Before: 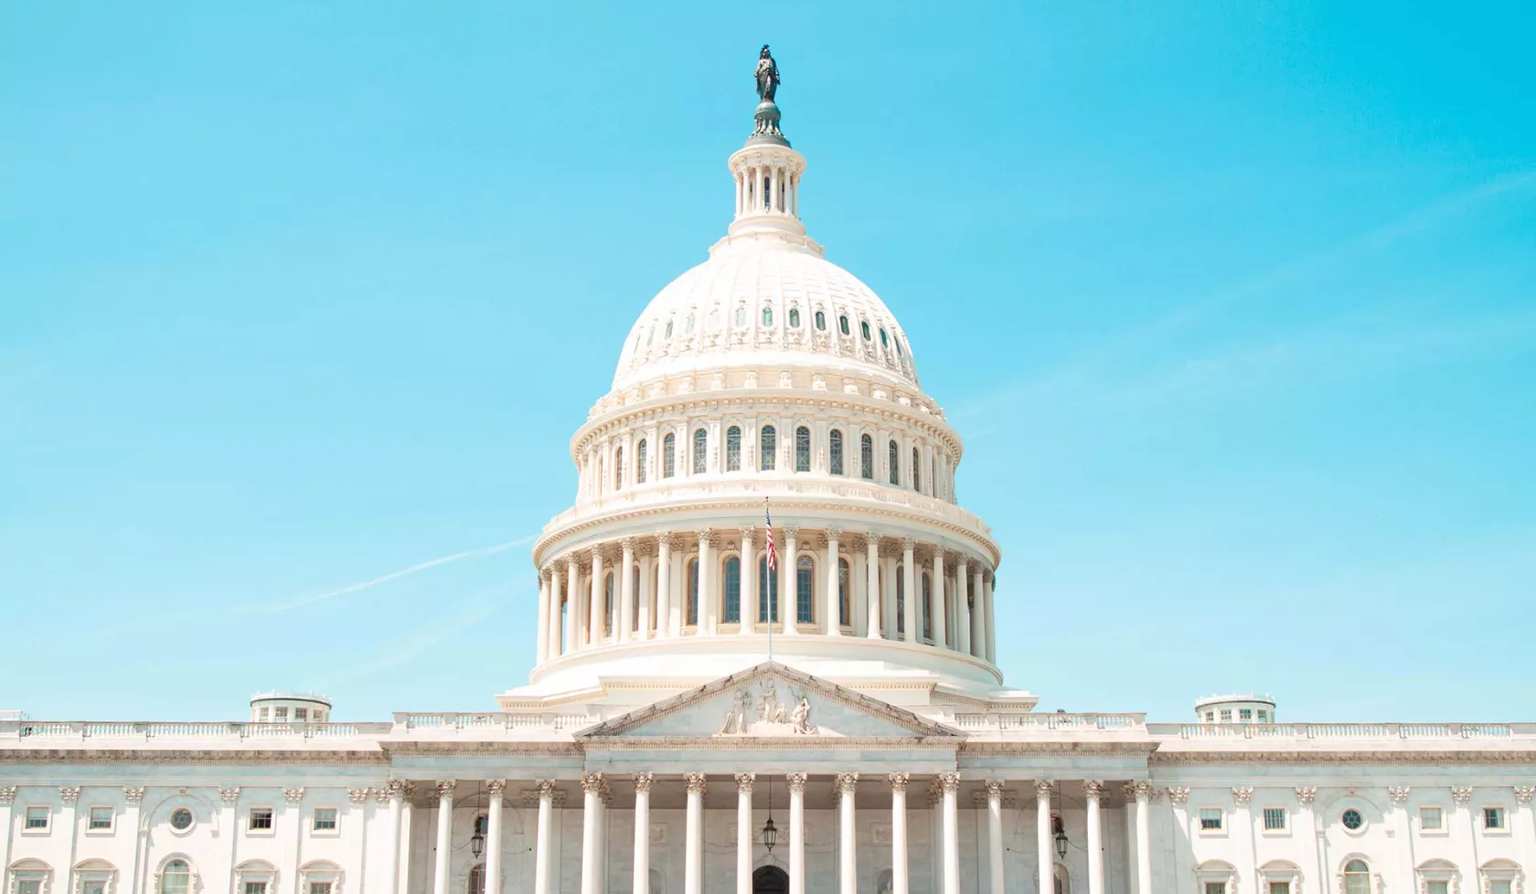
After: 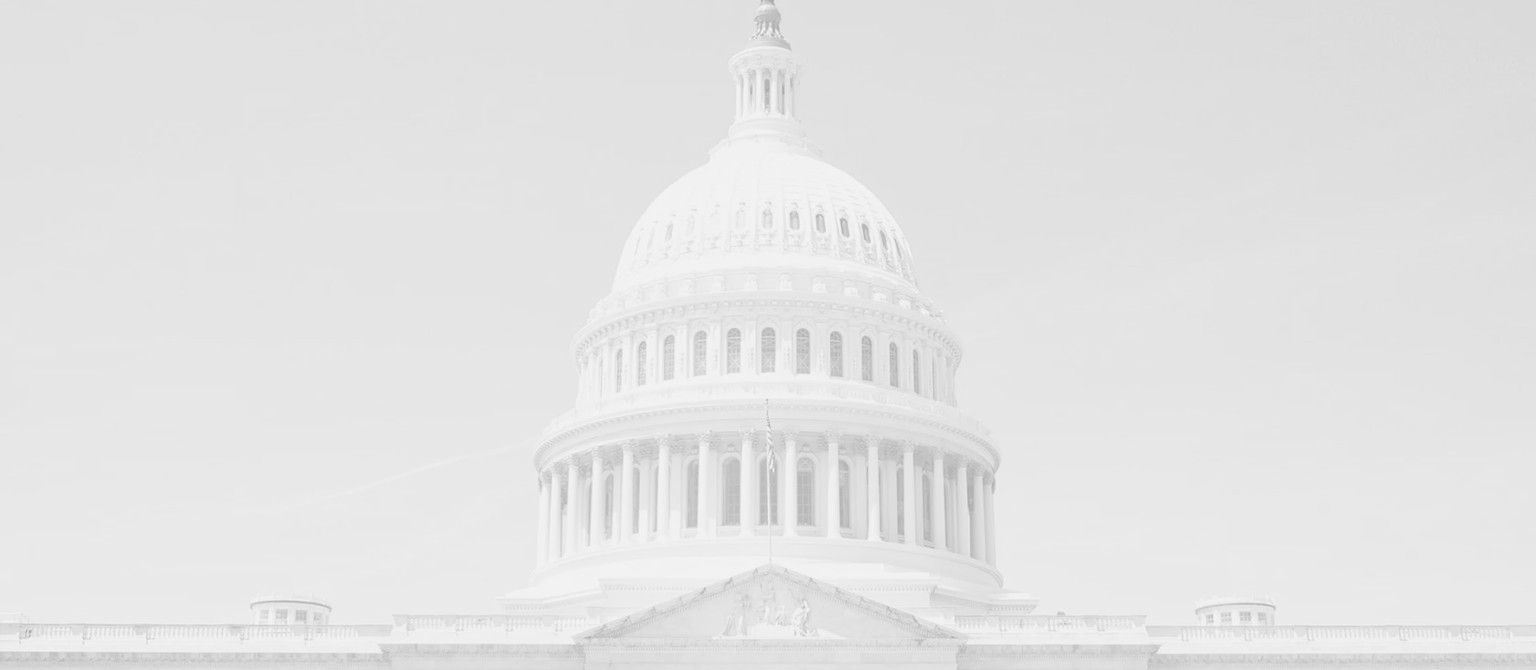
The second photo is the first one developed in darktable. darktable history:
color calibration: illuminant as shot in camera, x 0.37, y 0.382, temperature 4313.32 K
white balance: emerald 1
colorize: hue 331.2°, saturation 75%, source mix 30.28%, lightness 70.52%, version 1
crop: top 11.038%, bottom 13.962%
tone equalizer: on, module defaults
monochrome: a -6.99, b 35.61, size 1.4
exposure: exposure 0.236 EV, compensate highlight preservation false
